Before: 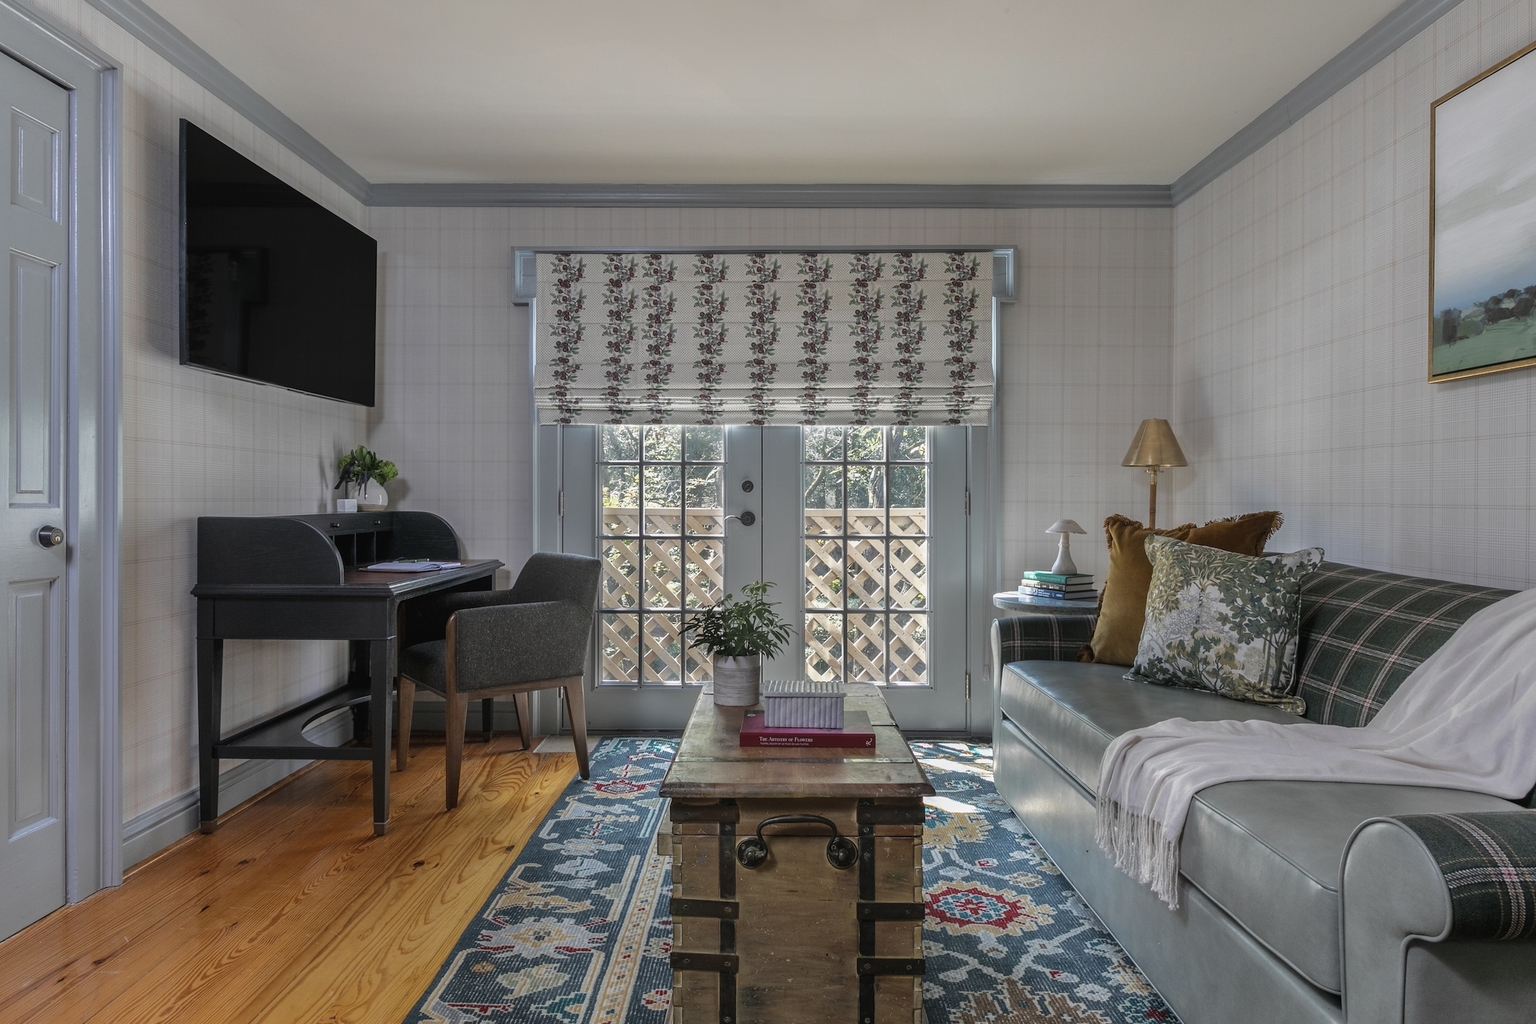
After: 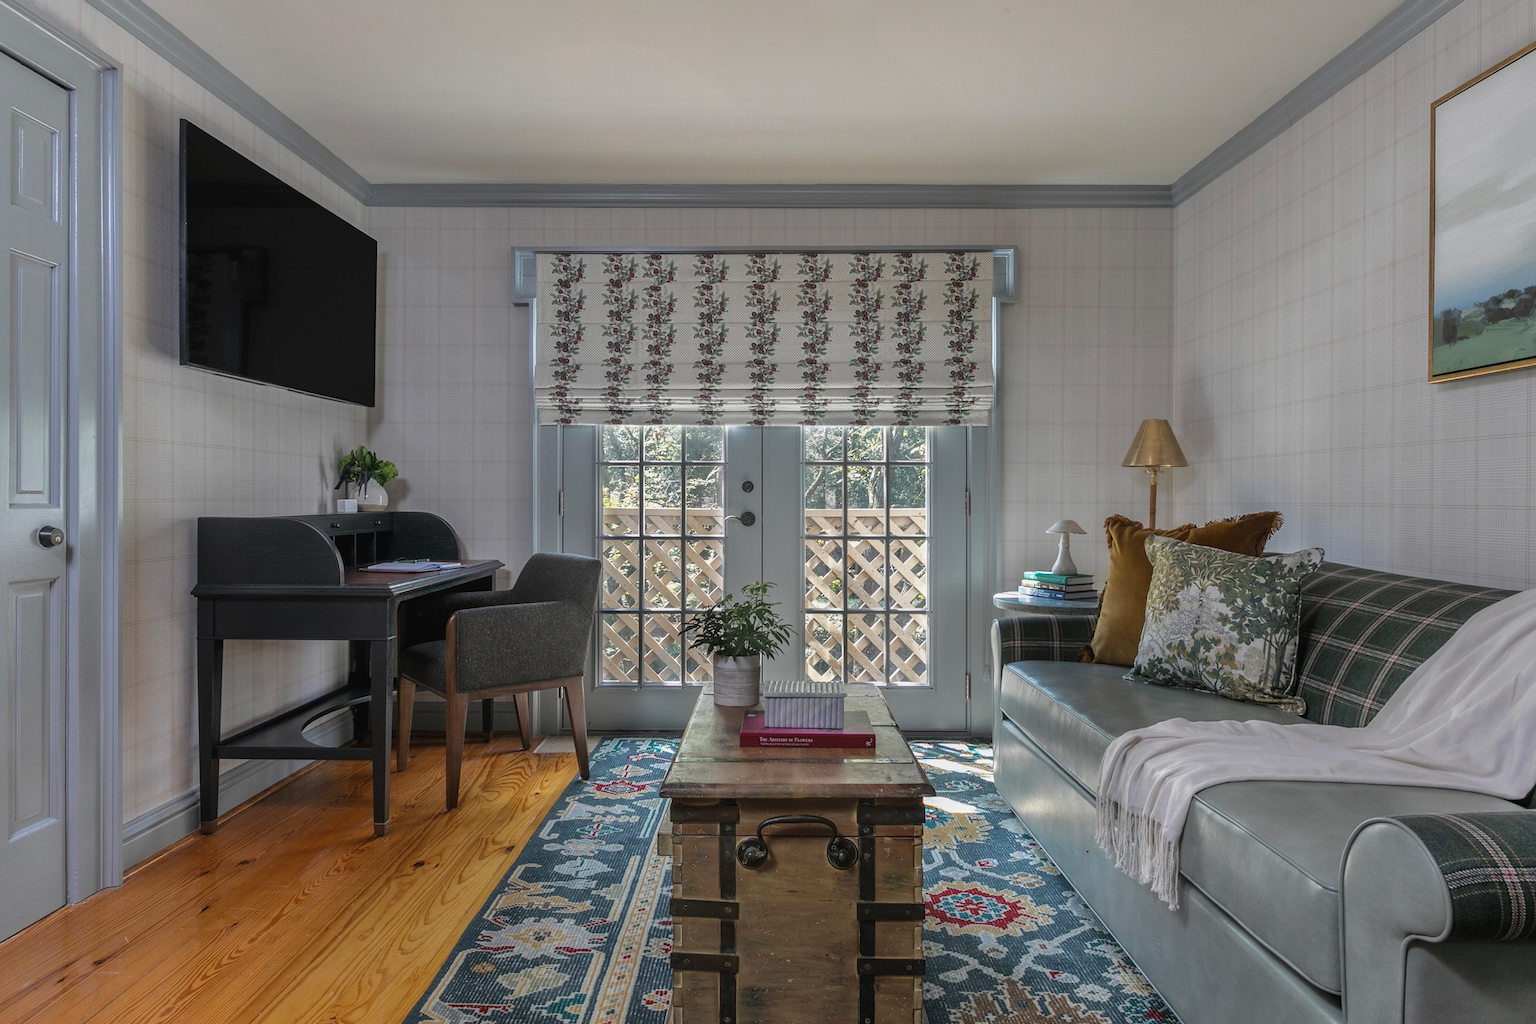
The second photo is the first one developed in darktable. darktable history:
exposure: exposure -0.015 EV, compensate highlight preservation false
